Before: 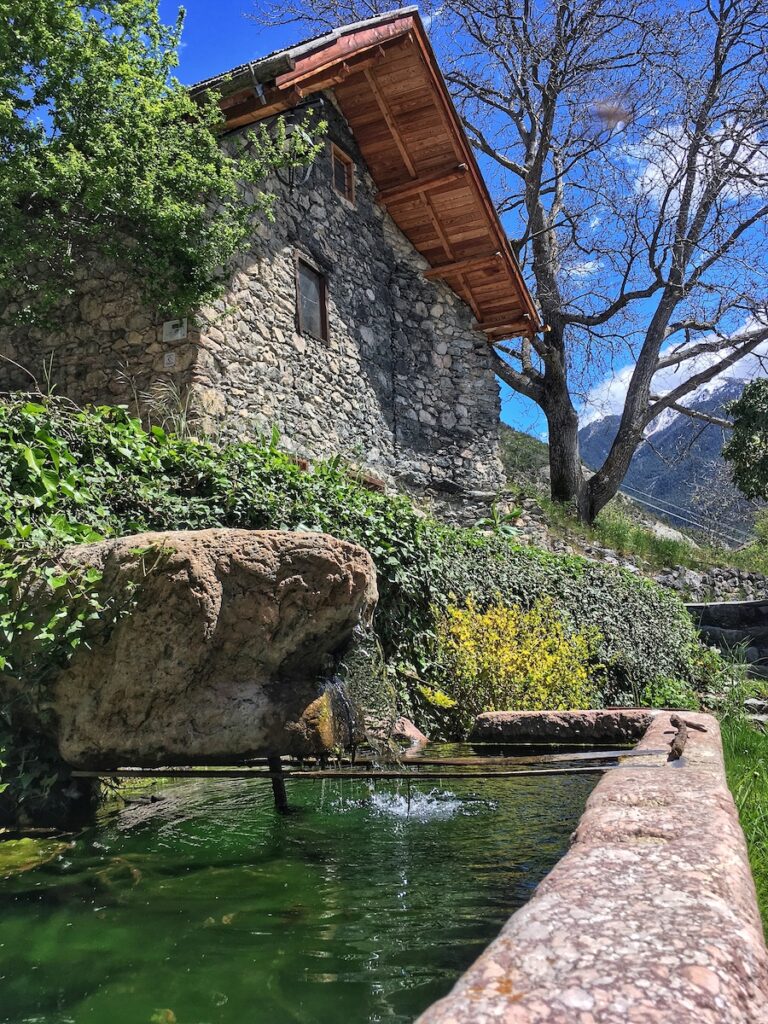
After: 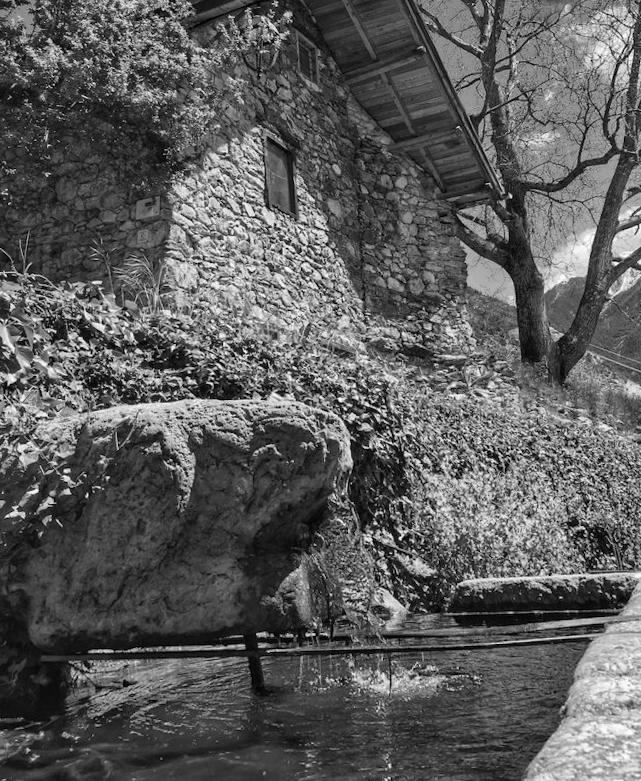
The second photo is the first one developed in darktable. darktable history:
crop: top 7.49%, right 9.717%, bottom 11.943%
rotate and perspective: rotation -1.68°, lens shift (vertical) -0.146, crop left 0.049, crop right 0.912, crop top 0.032, crop bottom 0.96
monochrome: on, module defaults
